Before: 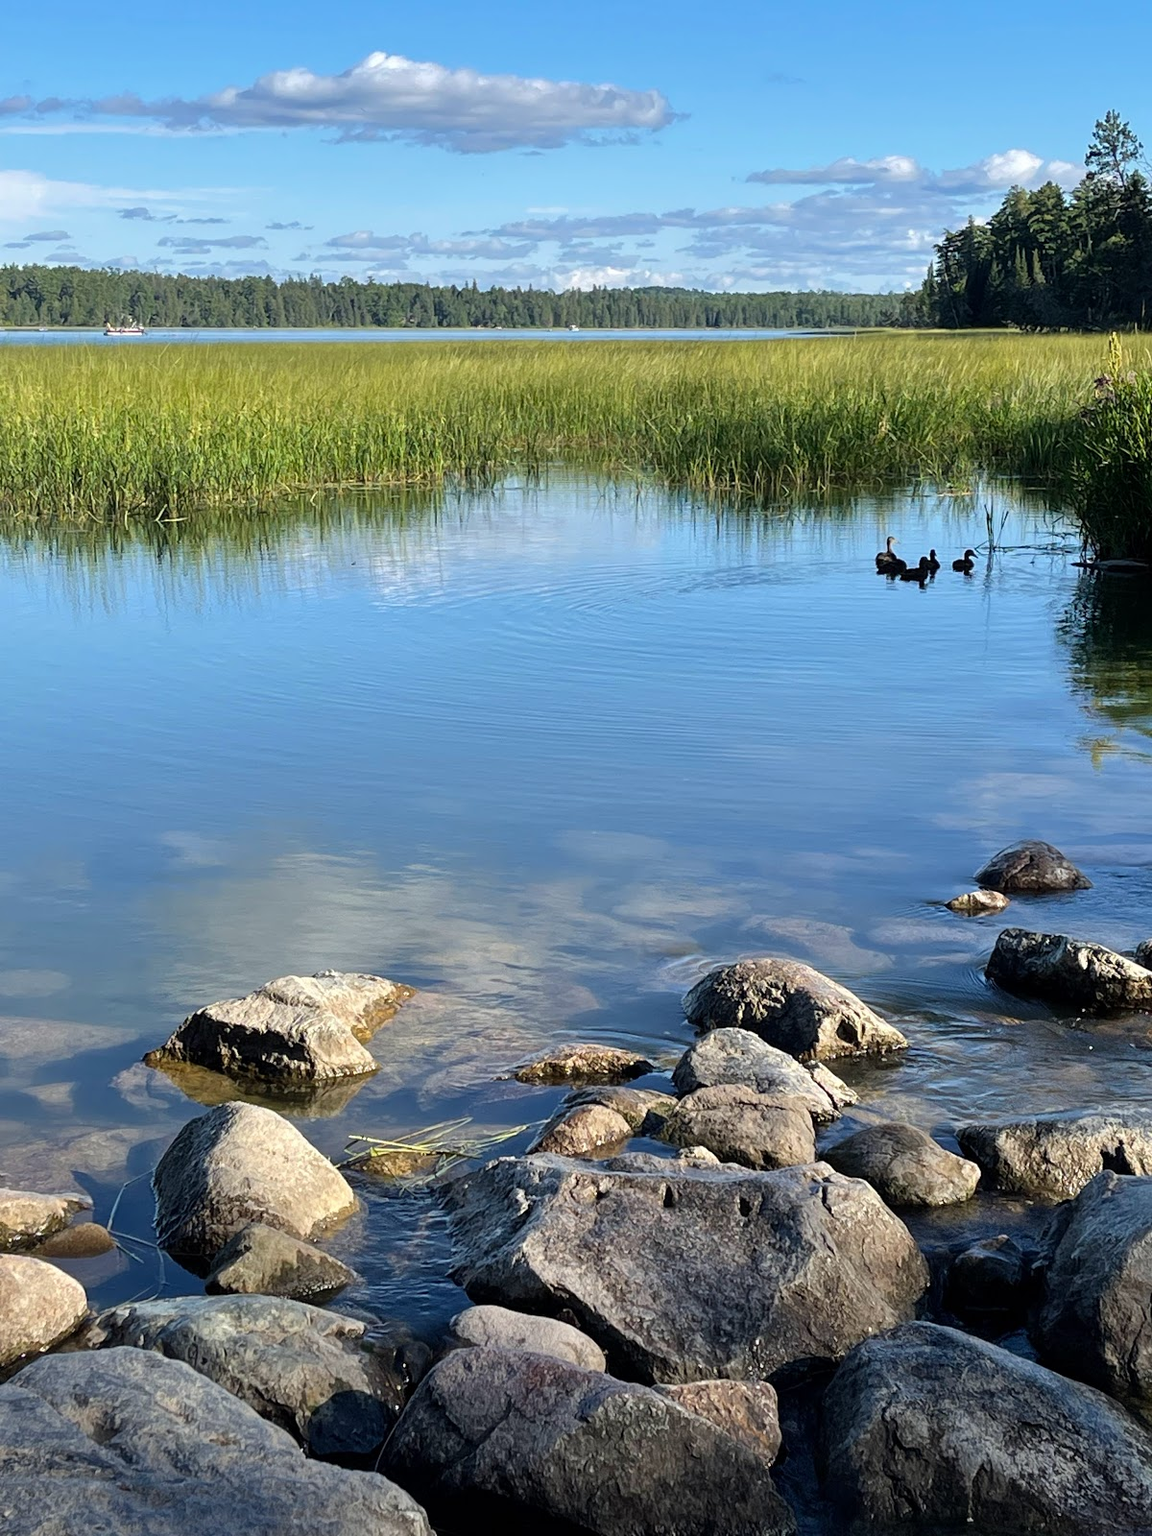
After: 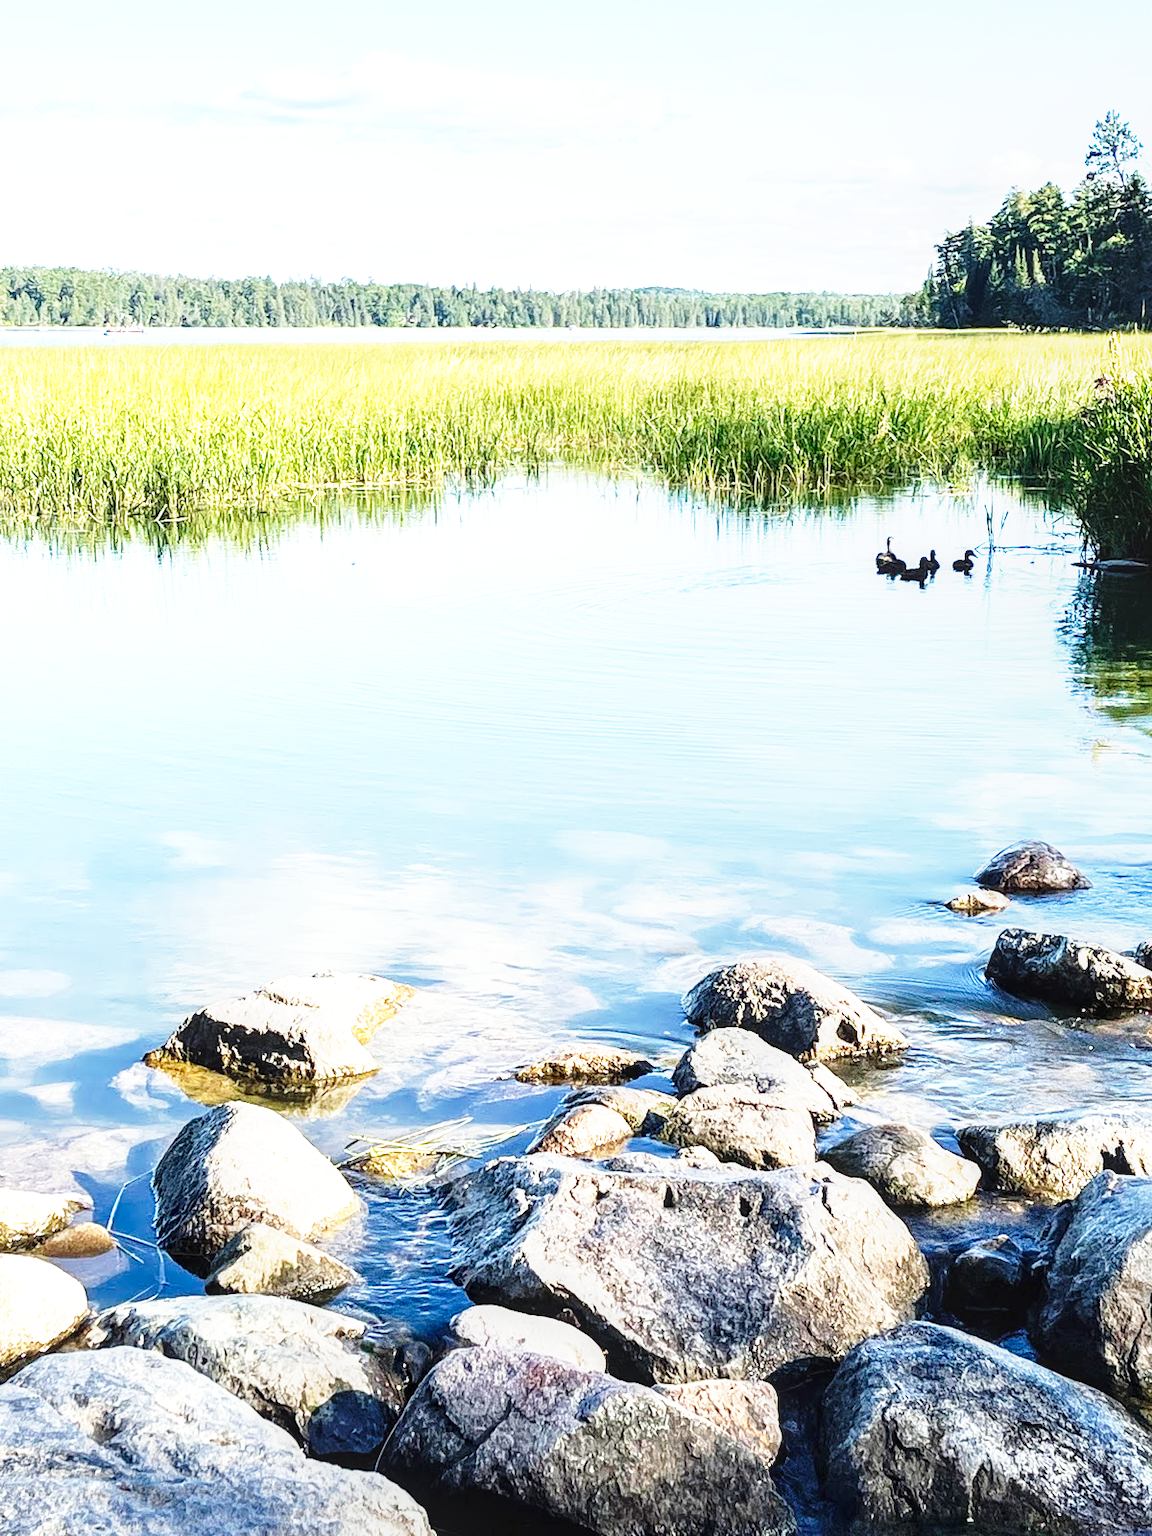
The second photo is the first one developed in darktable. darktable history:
exposure: black level correction 0, exposure 1.2 EV, compensate highlight preservation false
base curve: curves: ch0 [(0, 0) (0.026, 0.03) (0.109, 0.232) (0.351, 0.748) (0.669, 0.968) (1, 1)], preserve colors none
local contrast: on, module defaults
